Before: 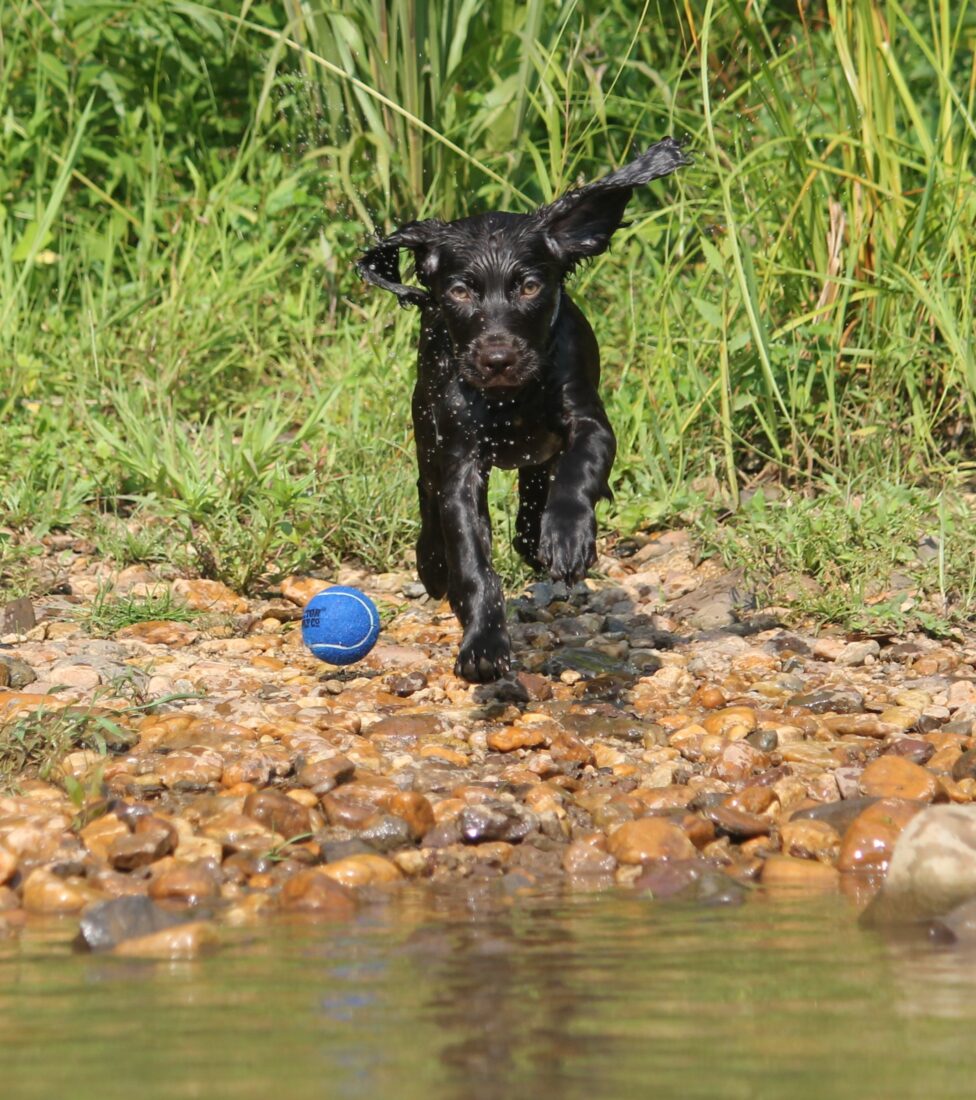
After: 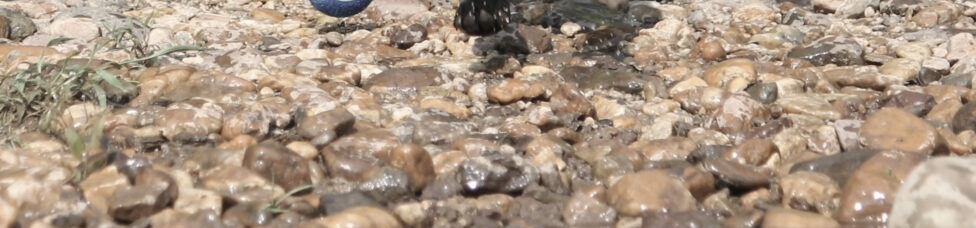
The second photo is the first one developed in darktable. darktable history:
color correction: highlights b* 0.019, saturation 0.467
crop and rotate: top 58.994%, bottom 20.247%
local contrast: mode bilateral grid, contrast 20, coarseness 51, detail 120%, midtone range 0.2
